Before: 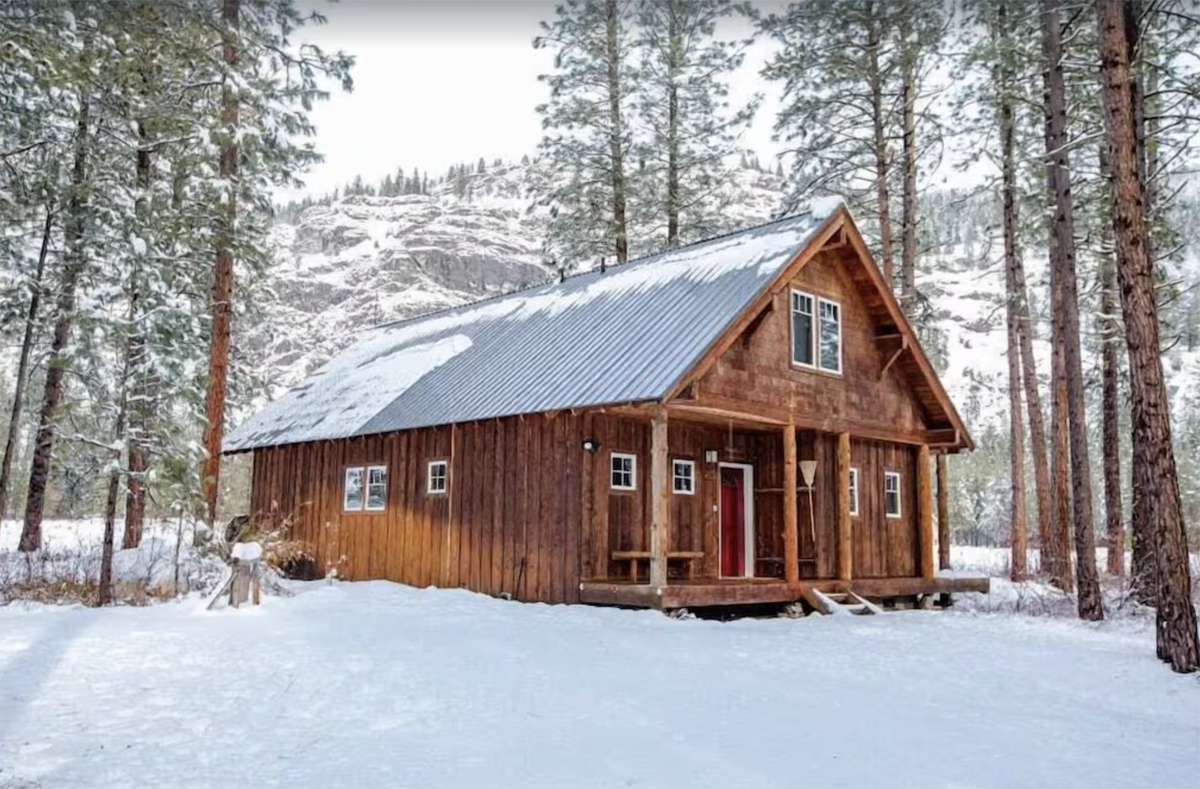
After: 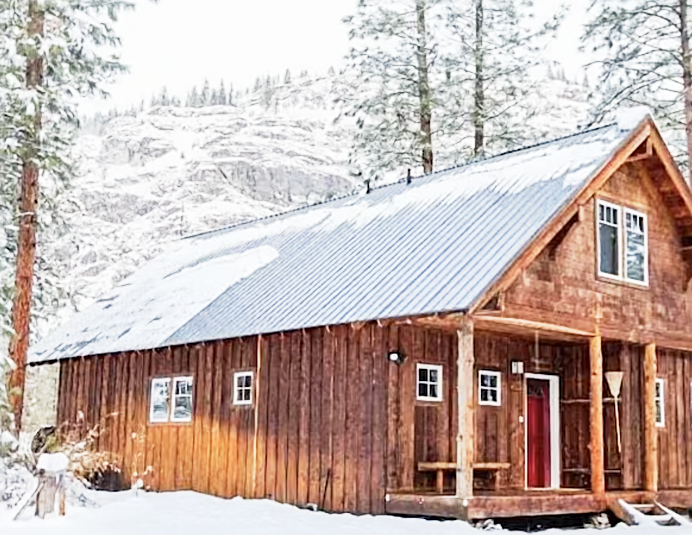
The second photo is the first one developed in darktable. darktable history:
crop: left 16.175%, top 11.338%, right 26.101%, bottom 20.819%
base curve: curves: ch0 [(0, 0) (0.088, 0.125) (0.176, 0.251) (0.354, 0.501) (0.613, 0.749) (1, 0.877)], preserve colors none
sharpen: on, module defaults
exposure: exposure 0.609 EV, compensate highlight preservation false
